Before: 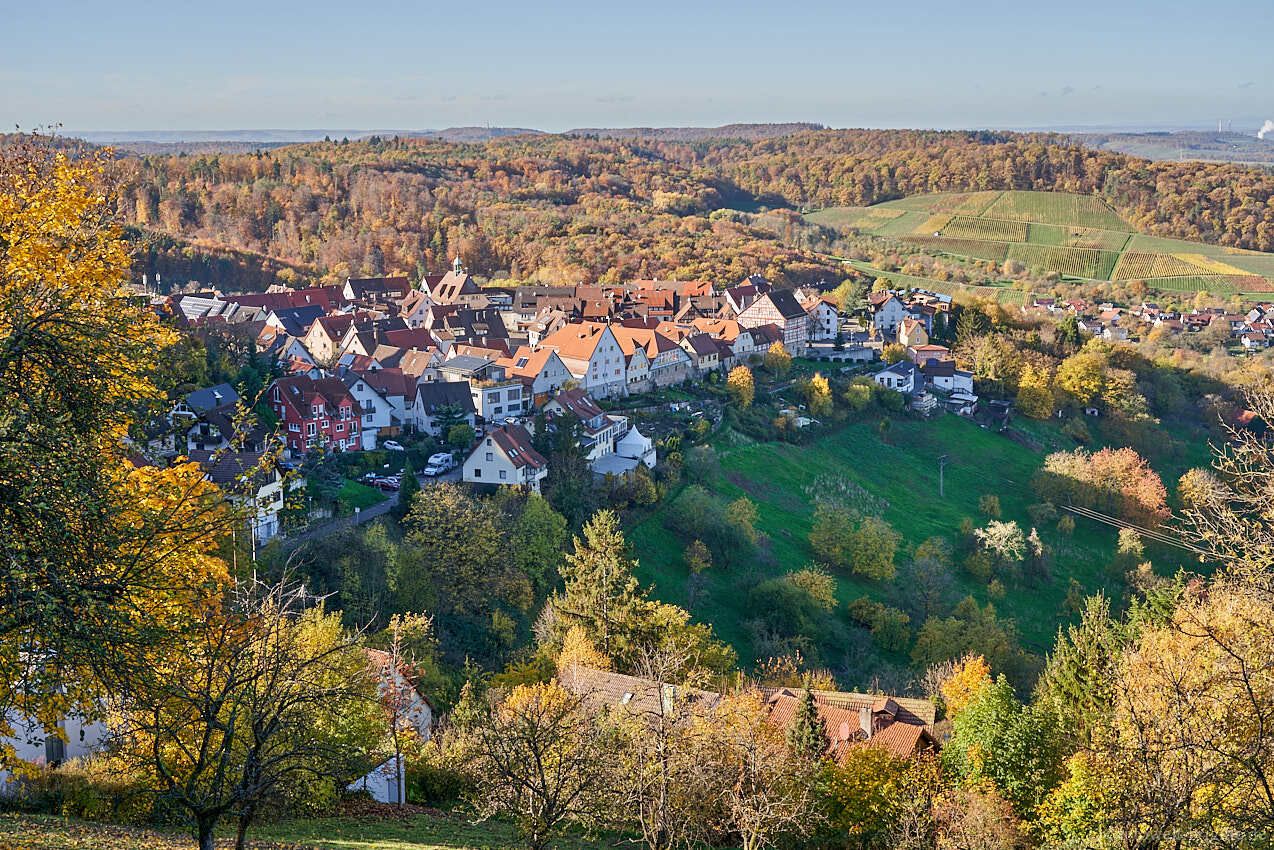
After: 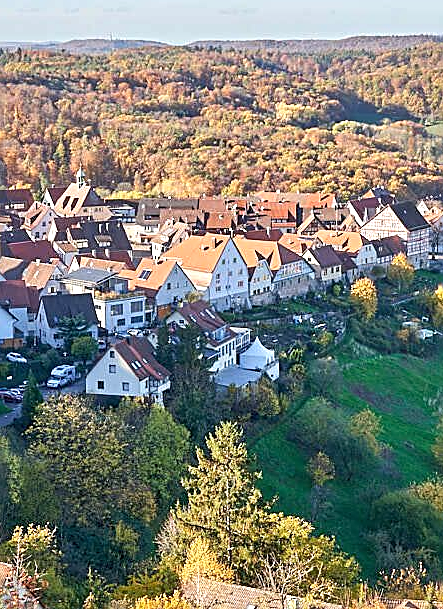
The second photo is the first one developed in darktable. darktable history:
crop and rotate: left 29.593%, top 10.395%, right 35.569%, bottom 17.856%
exposure: black level correction 0.001, exposure 0.499 EV, compensate highlight preservation false
sharpen: on, module defaults
